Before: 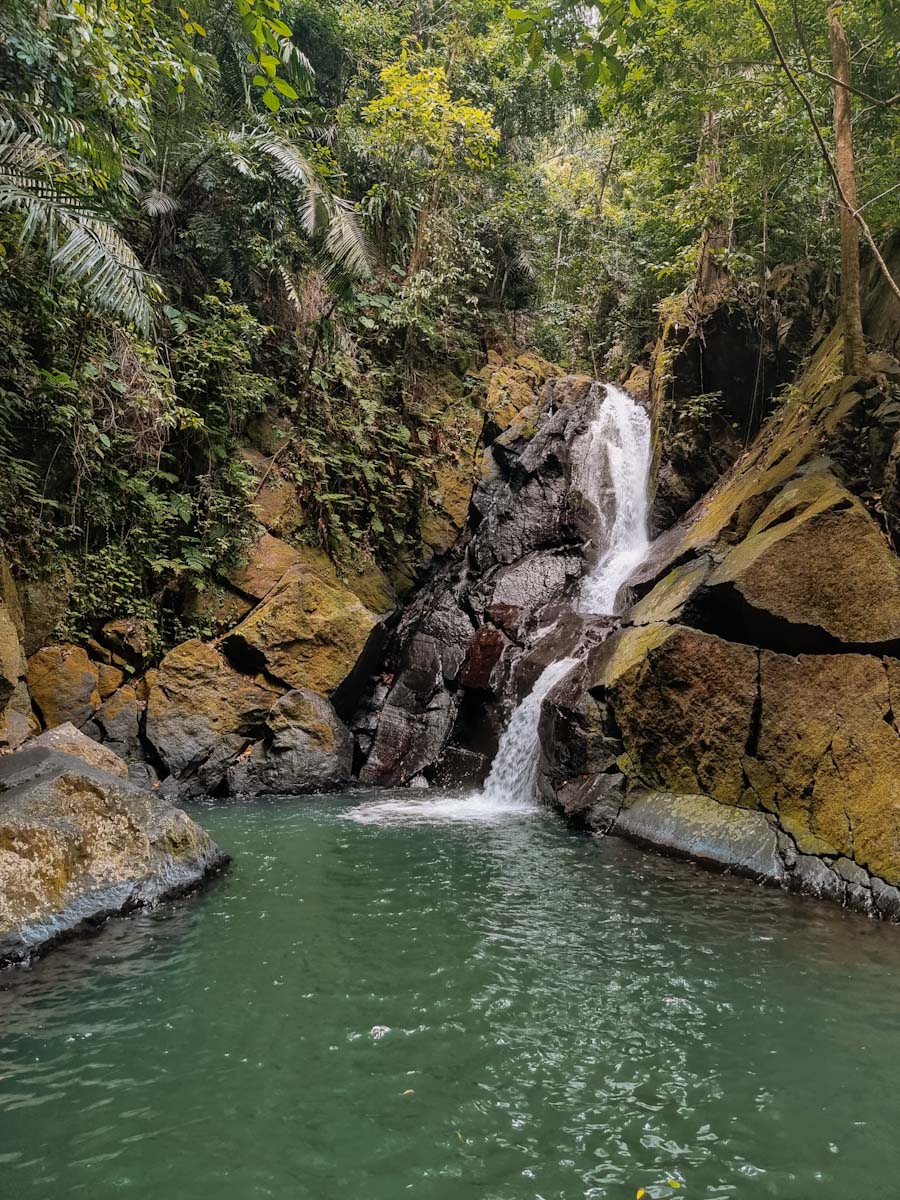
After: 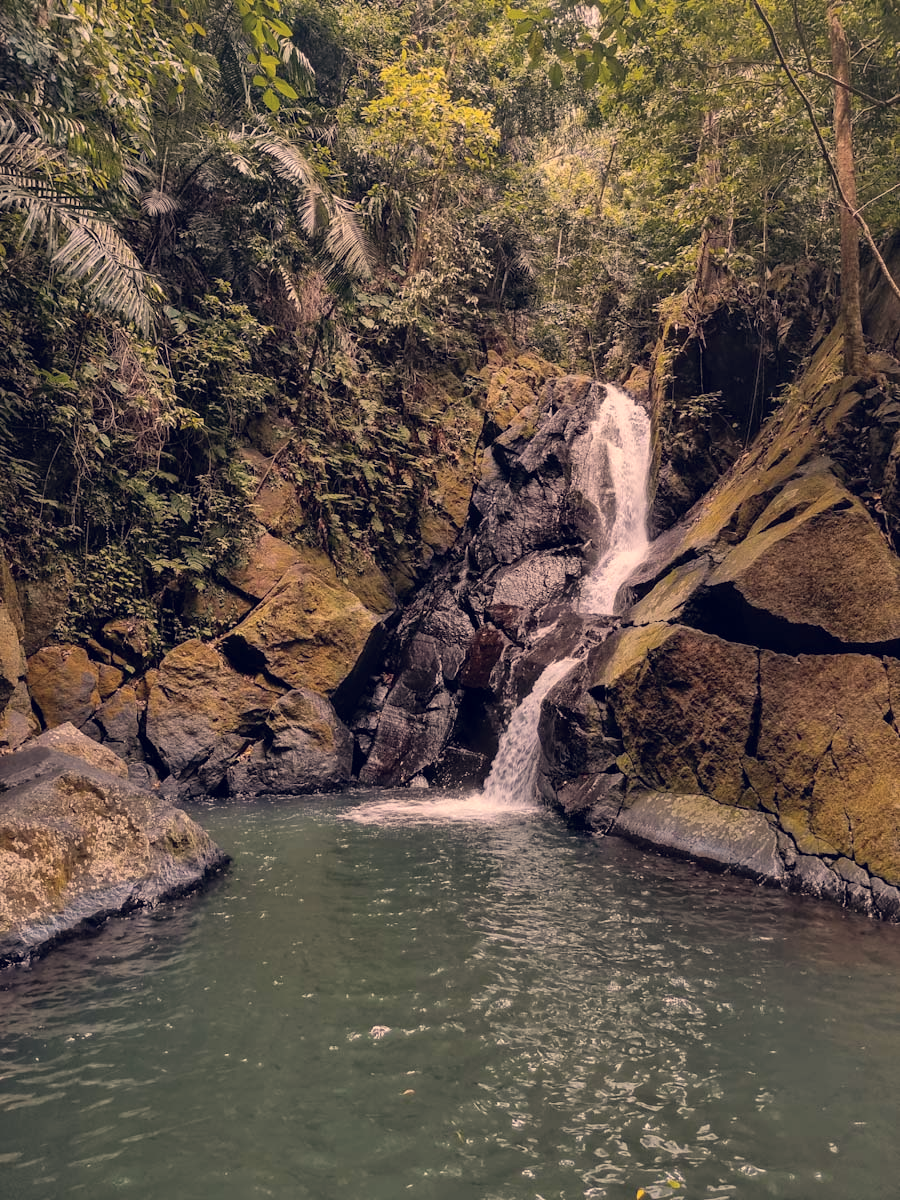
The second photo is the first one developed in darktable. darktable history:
color correction: highlights a* 20.1, highlights b* 27.9, shadows a* 3.33, shadows b* -17.23, saturation 0.739
